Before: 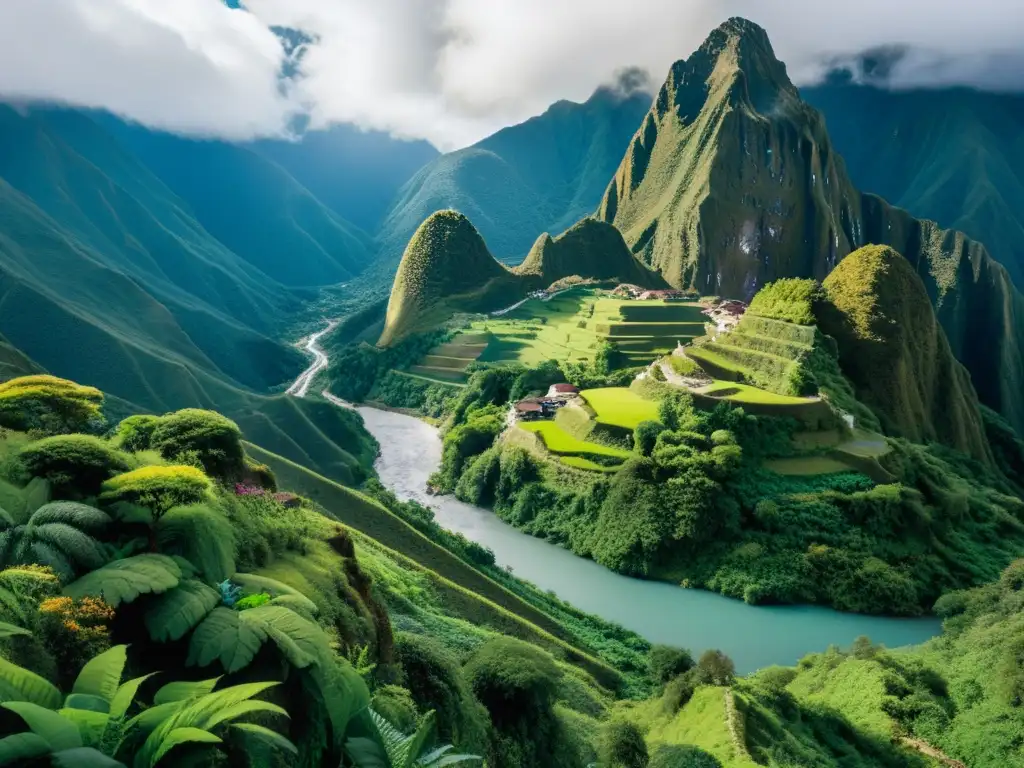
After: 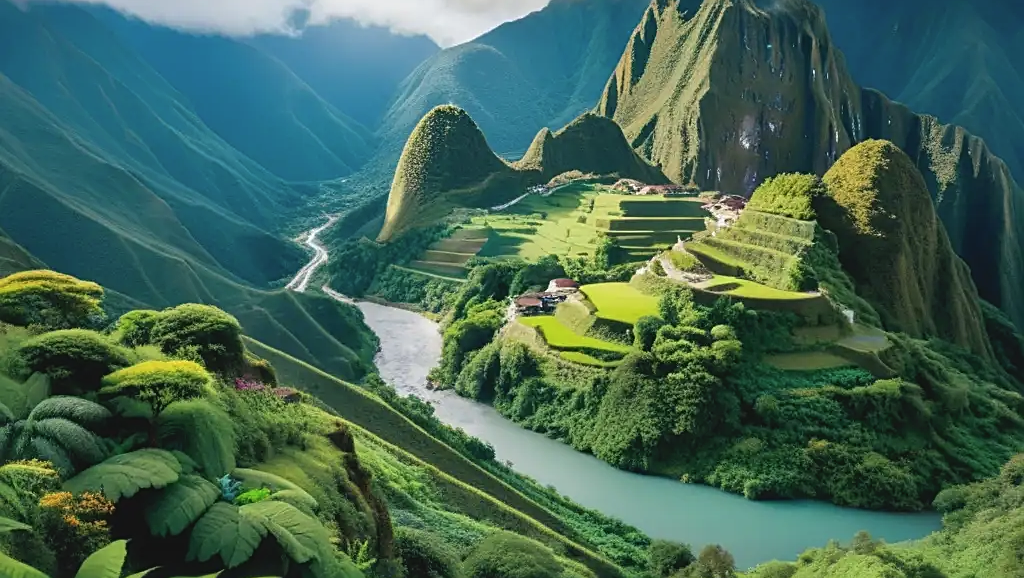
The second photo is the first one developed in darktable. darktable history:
crop: top 13.789%, bottom 10.89%
exposure: exposure 0.127 EV, compensate highlight preservation false
sharpen: on, module defaults
contrast brightness saturation: contrast -0.102, saturation -0.093
